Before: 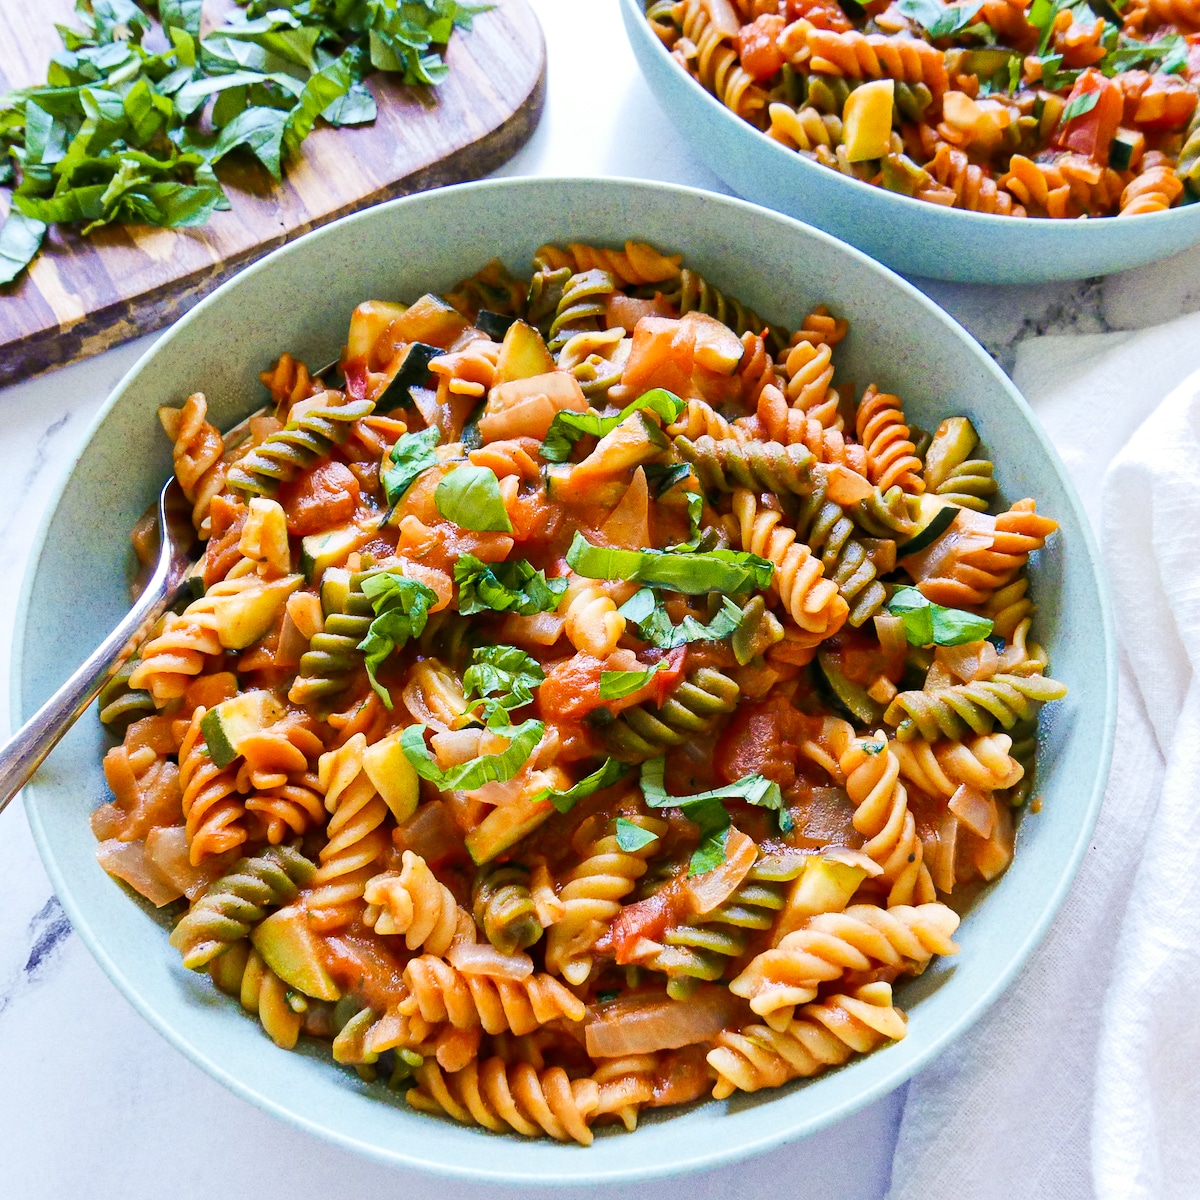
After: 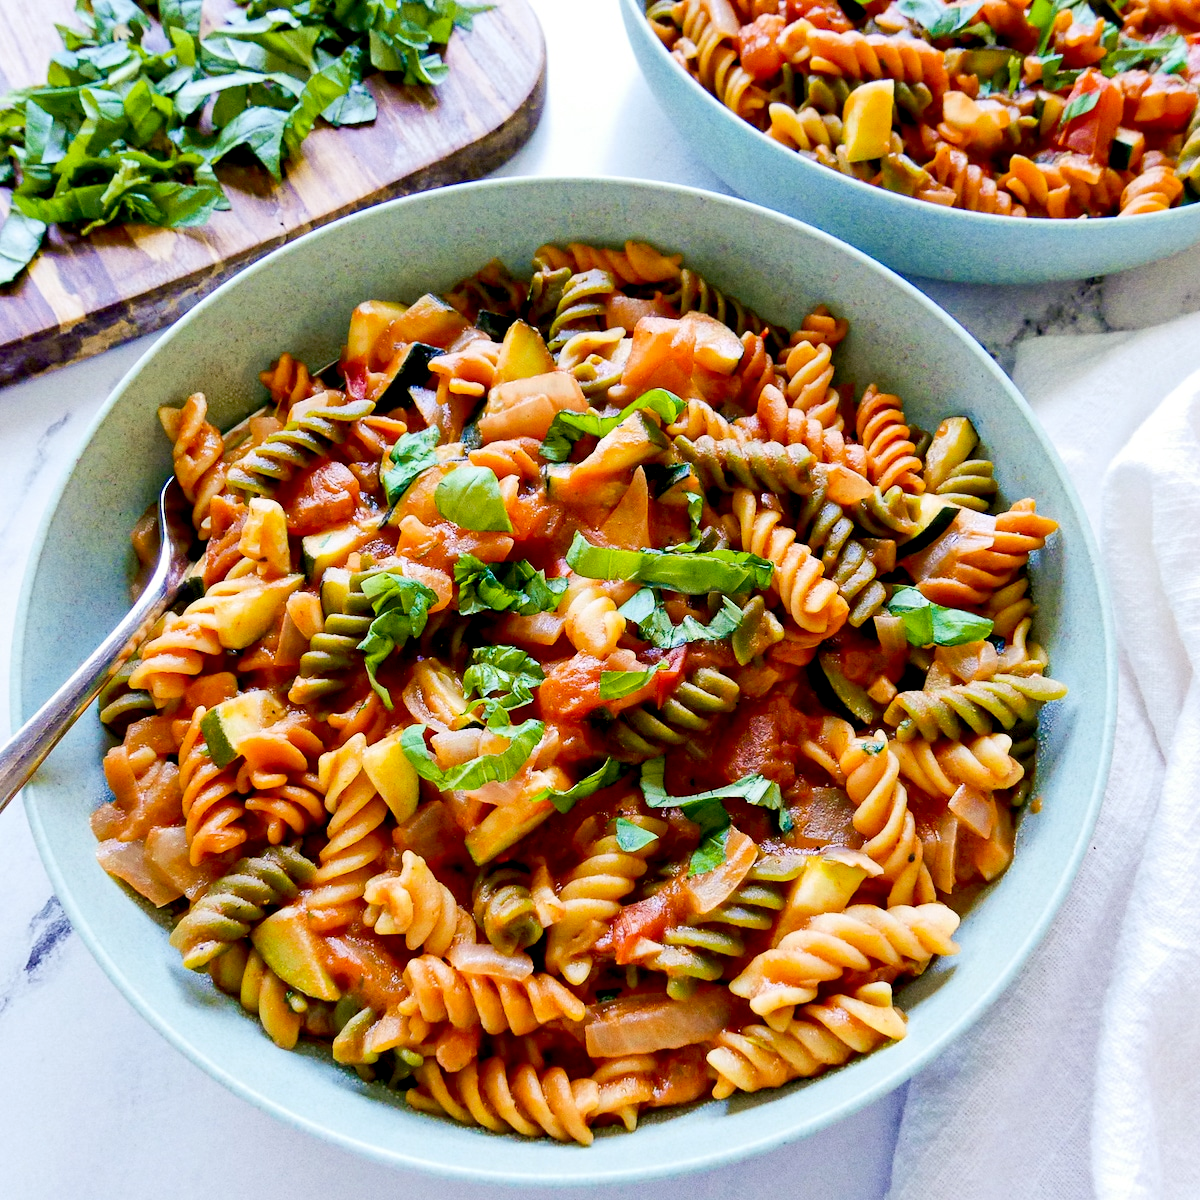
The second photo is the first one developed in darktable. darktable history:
exposure: black level correction 0.017, exposure -0.005 EV, compensate highlight preservation false
